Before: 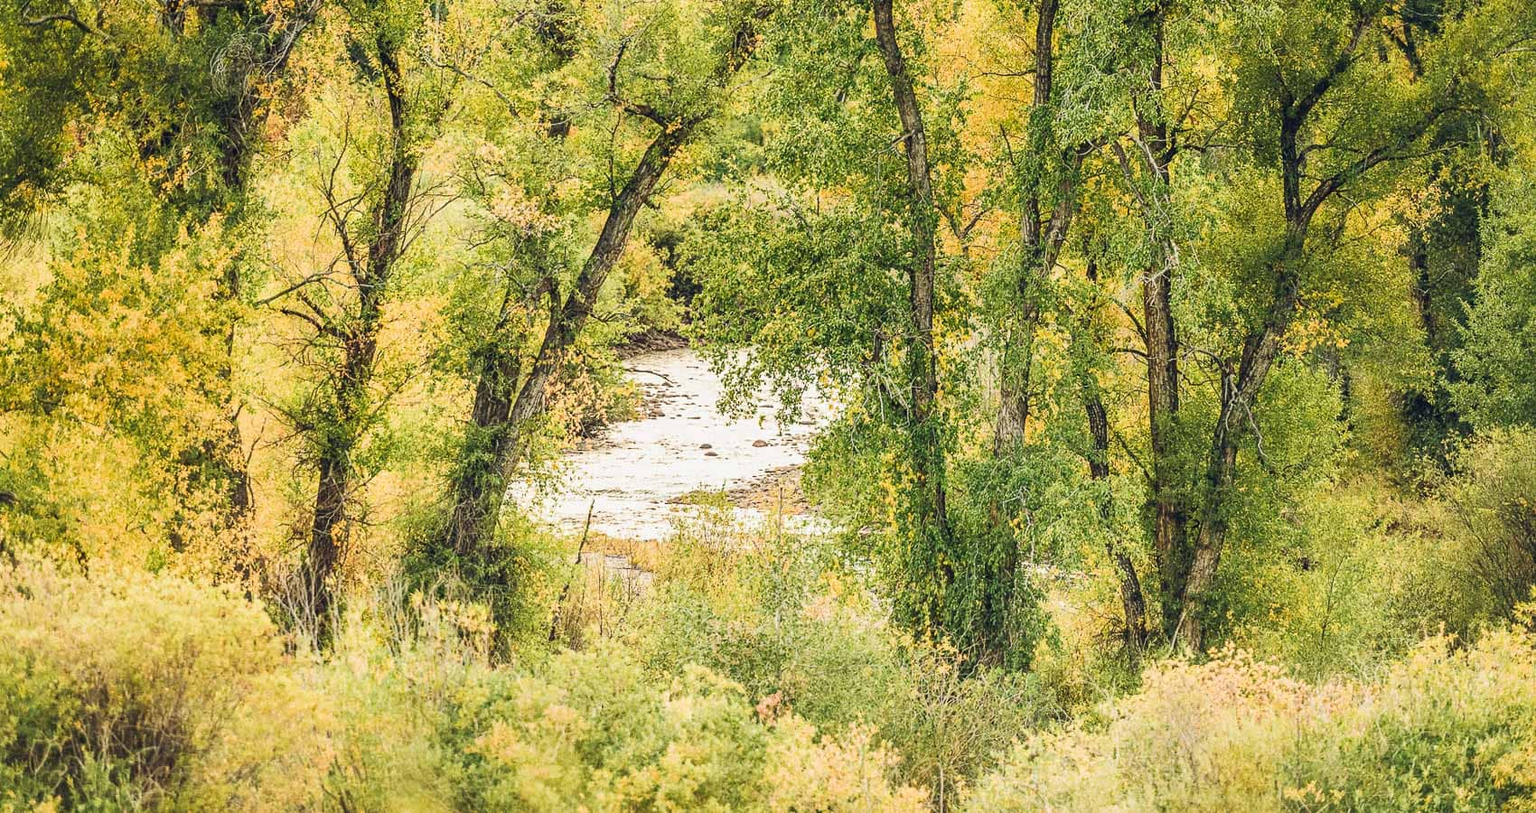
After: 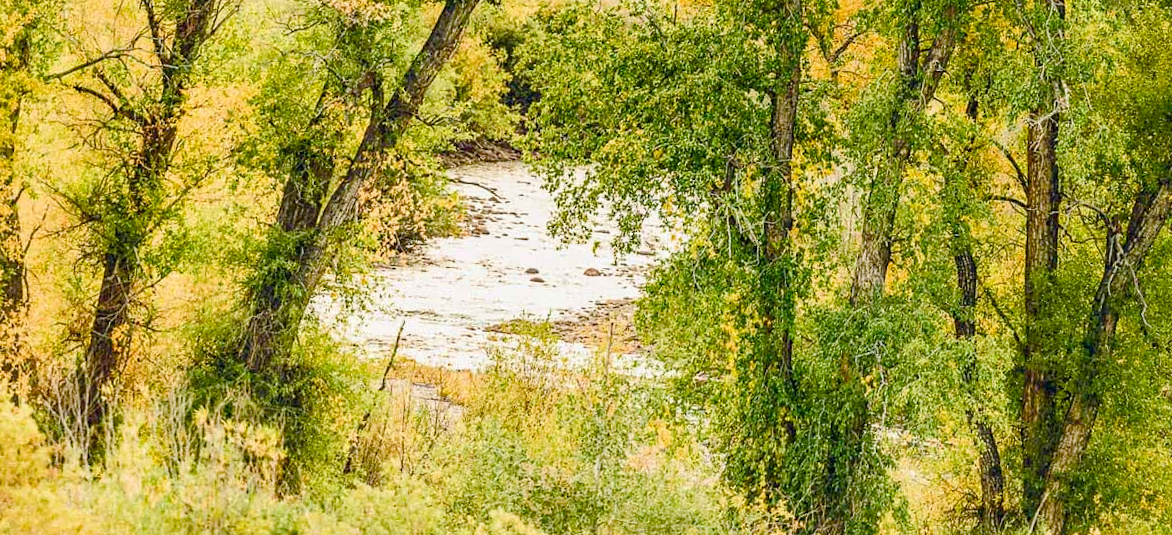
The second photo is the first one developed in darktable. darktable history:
crop and rotate: angle -4.14°, left 9.764%, top 20.806%, right 12.012%, bottom 11.765%
color balance rgb: global offset › luminance -0.505%, linear chroma grading › global chroma 9.992%, perceptual saturation grading › global saturation 44.345%, perceptual saturation grading › highlights -50.385%, perceptual saturation grading › shadows 30.1%
